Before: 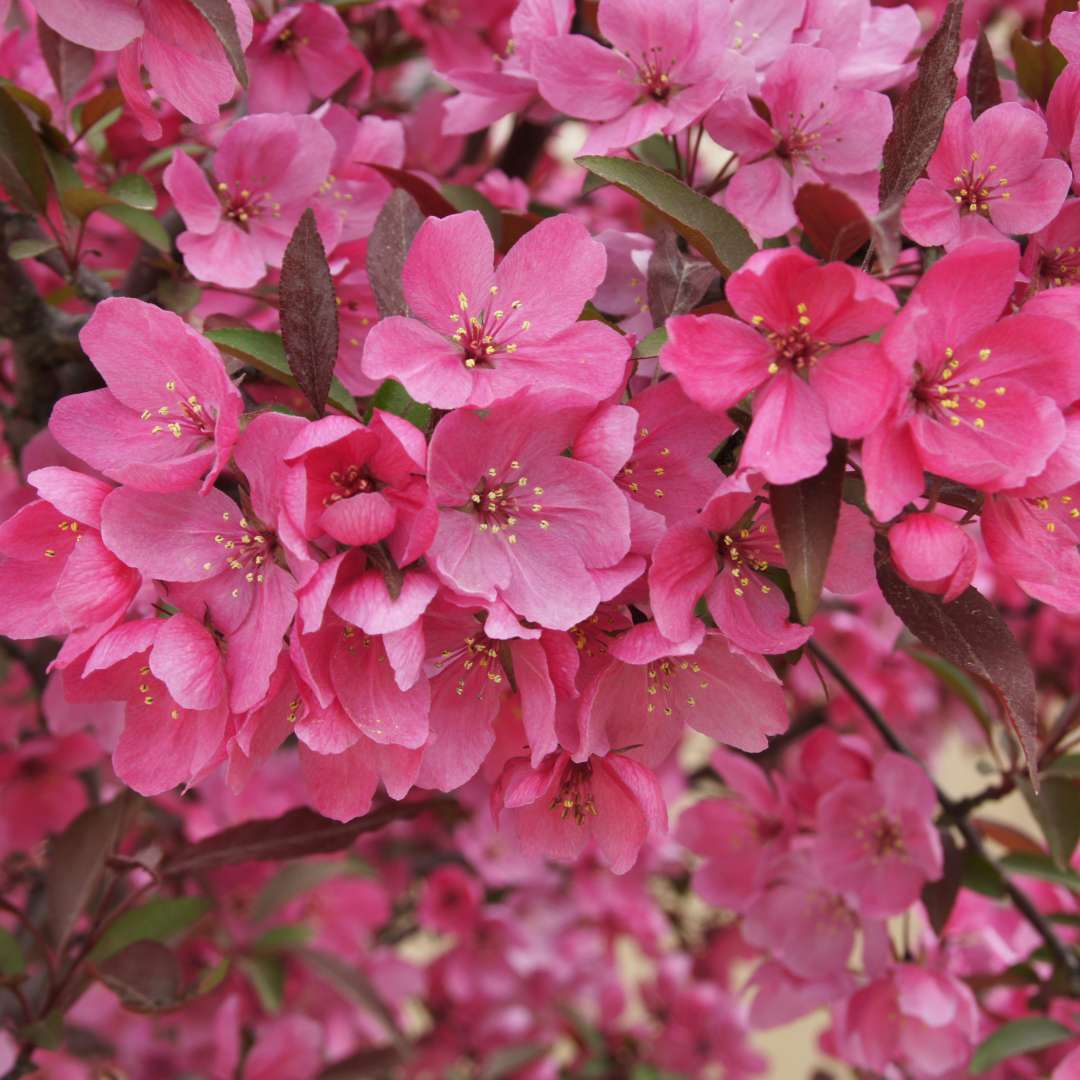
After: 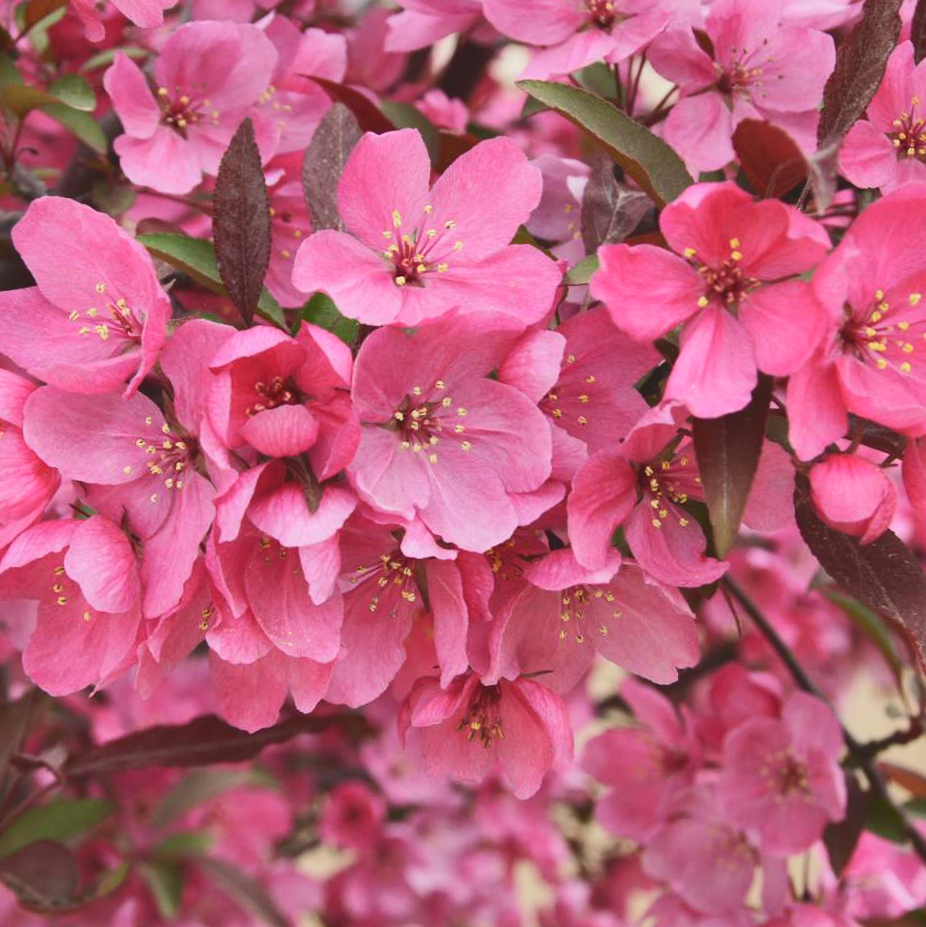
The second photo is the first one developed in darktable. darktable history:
crop and rotate: angle -3°, left 5.232%, top 5.225%, right 4.598%, bottom 4.501%
tone curve: curves: ch0 [(0, 0) (0.003, 0.126) (0.011, 0.129) (0.025, 0.129) (0.044, 0.136) (0.069, 0.145) (0.1, 0.162) (0.136, 0.182) (0.177, 0.211) (0.224, 0.254) (0.277, 0.307) (0.335, 0.366) (0.399, 0.441) (0.468, 0.533) (0.543, 0.624) (0.623, 0.702) (0.709, 0.774) (0.801, 0.835) (0.898, 0.904) (1, 1)], color space Lab, independent channels, preserve colors none
